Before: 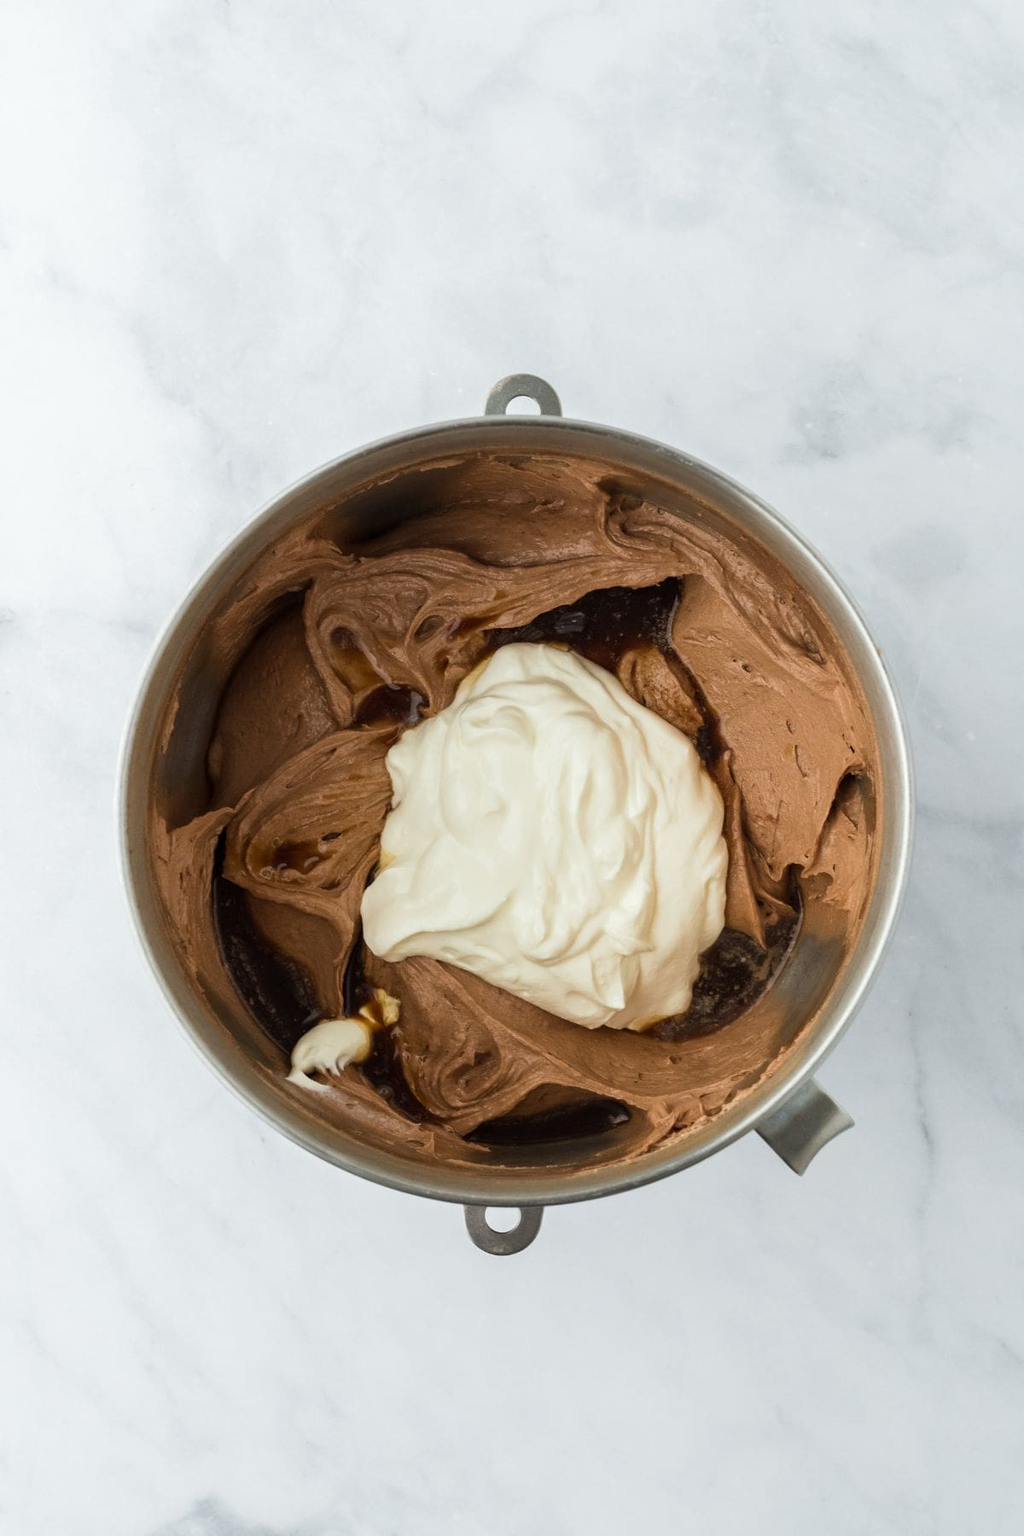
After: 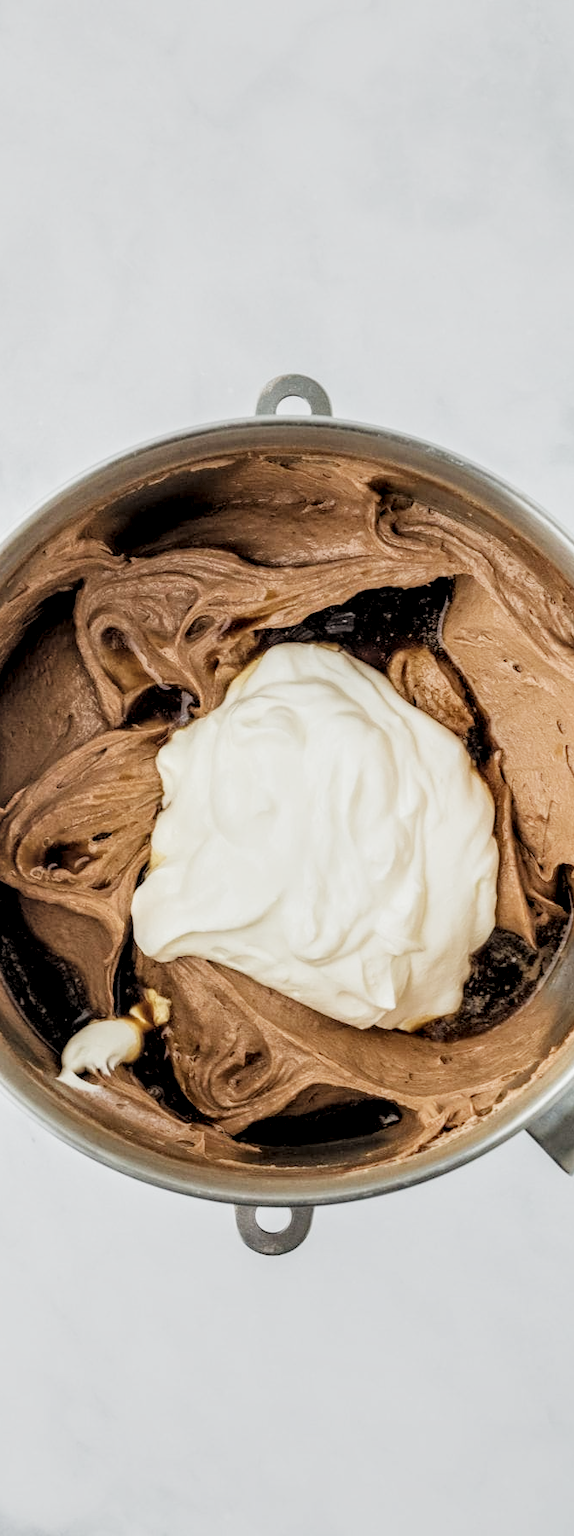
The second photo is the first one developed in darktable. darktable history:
contrast brightness saturation: brightness 0.273
local contrast: highlights 65%, shadows 54%, detail 168%, midtone range 0.514
tone equalizer: smoothing diameter 2.08%, edges refinement/feathering 19.71, mask exposure compensation -1.57 EV, filter diffusion 5
crop and rotate: left 22.486%, right 21.419%
filmic rgb: black relative exposure -7.65 EV, white relative exposure 4.56 EV, threshold 3.04 EV, hardness 3.61, contrast 0.989, preserve chrominance no, color science v5 (2021), iterations of high-quality reconstruction 0, contrast in shadows safe, contrast in highlights safe, enable highlight reconstruction true
